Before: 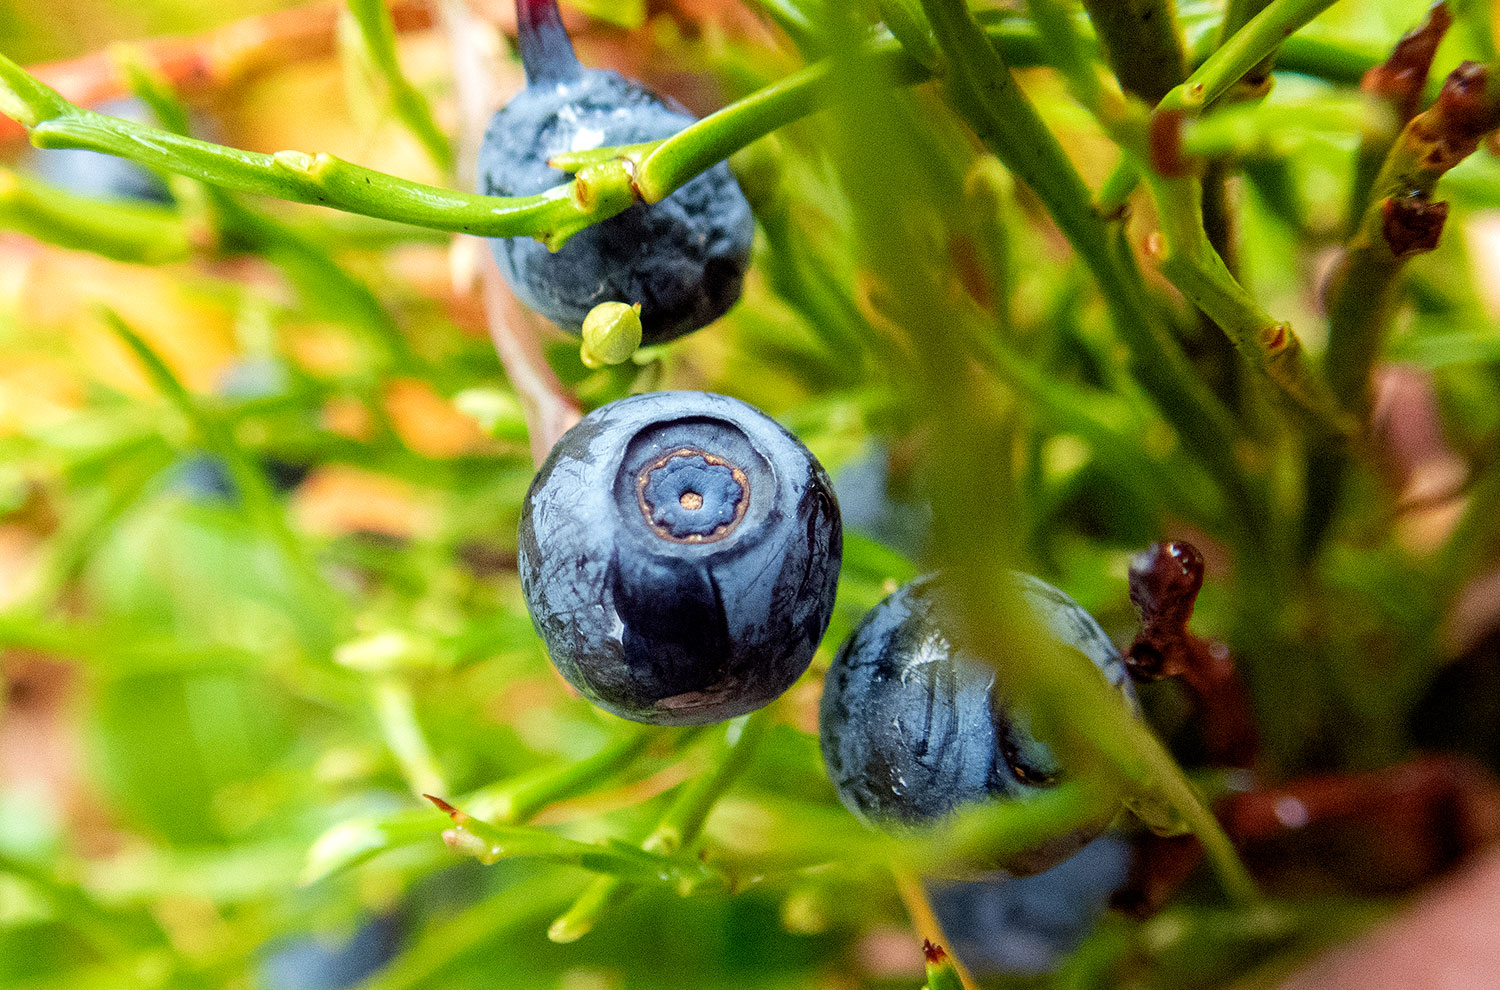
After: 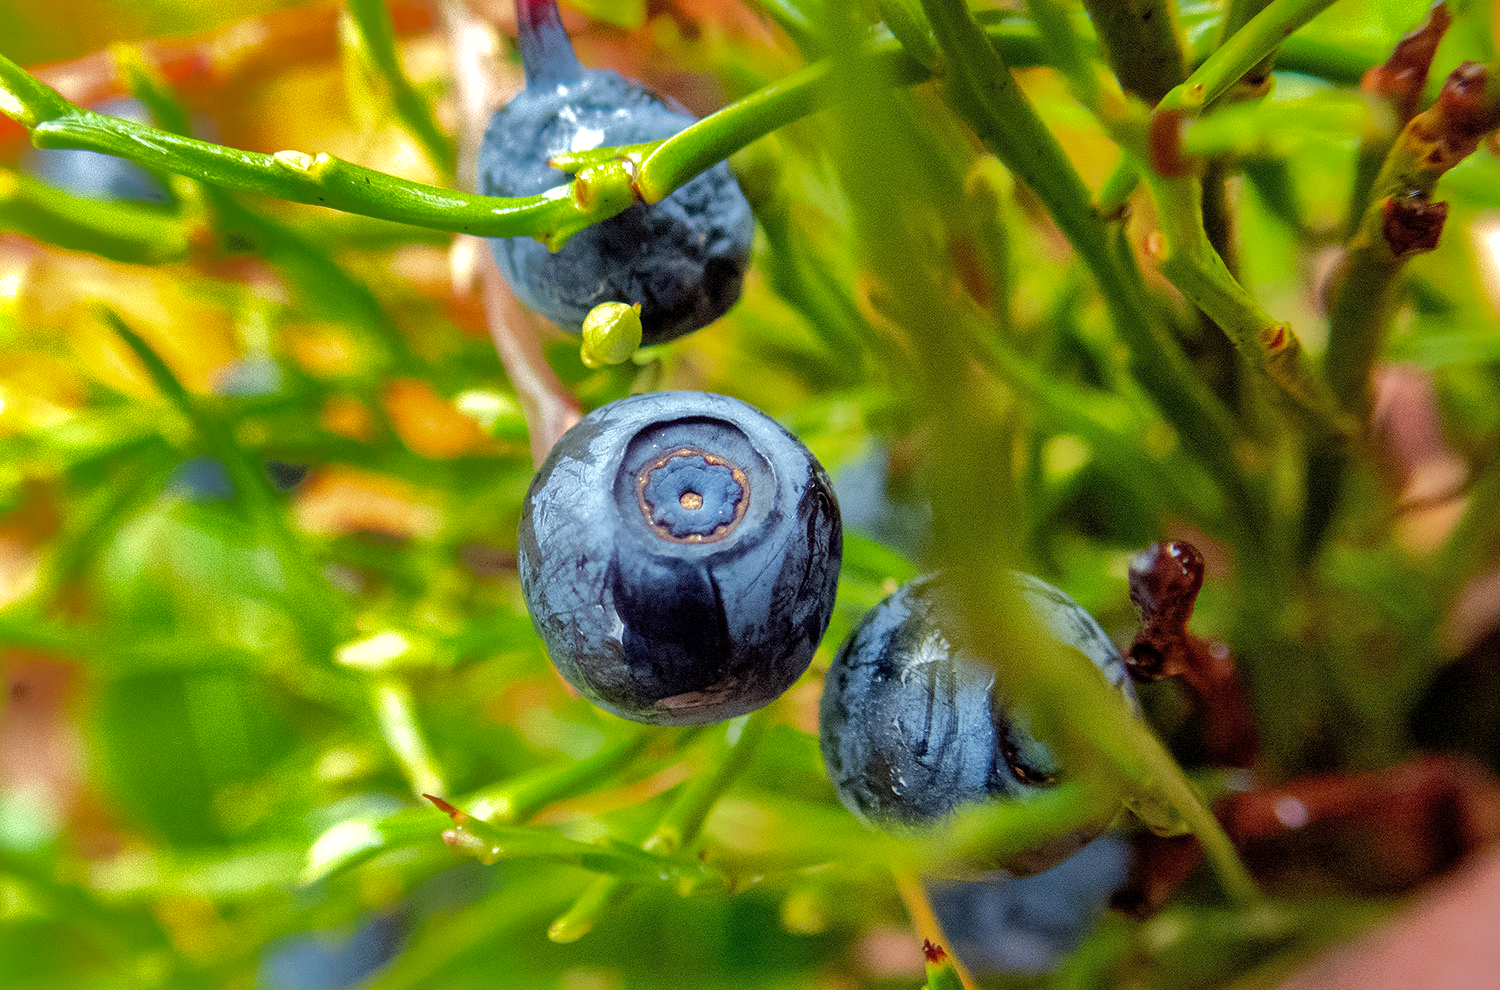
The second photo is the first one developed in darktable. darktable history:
exposure: exposure 0.128 EV, compensate highlight preservation false
shadows and highlights: shadows 38.43, highlights -74.54
